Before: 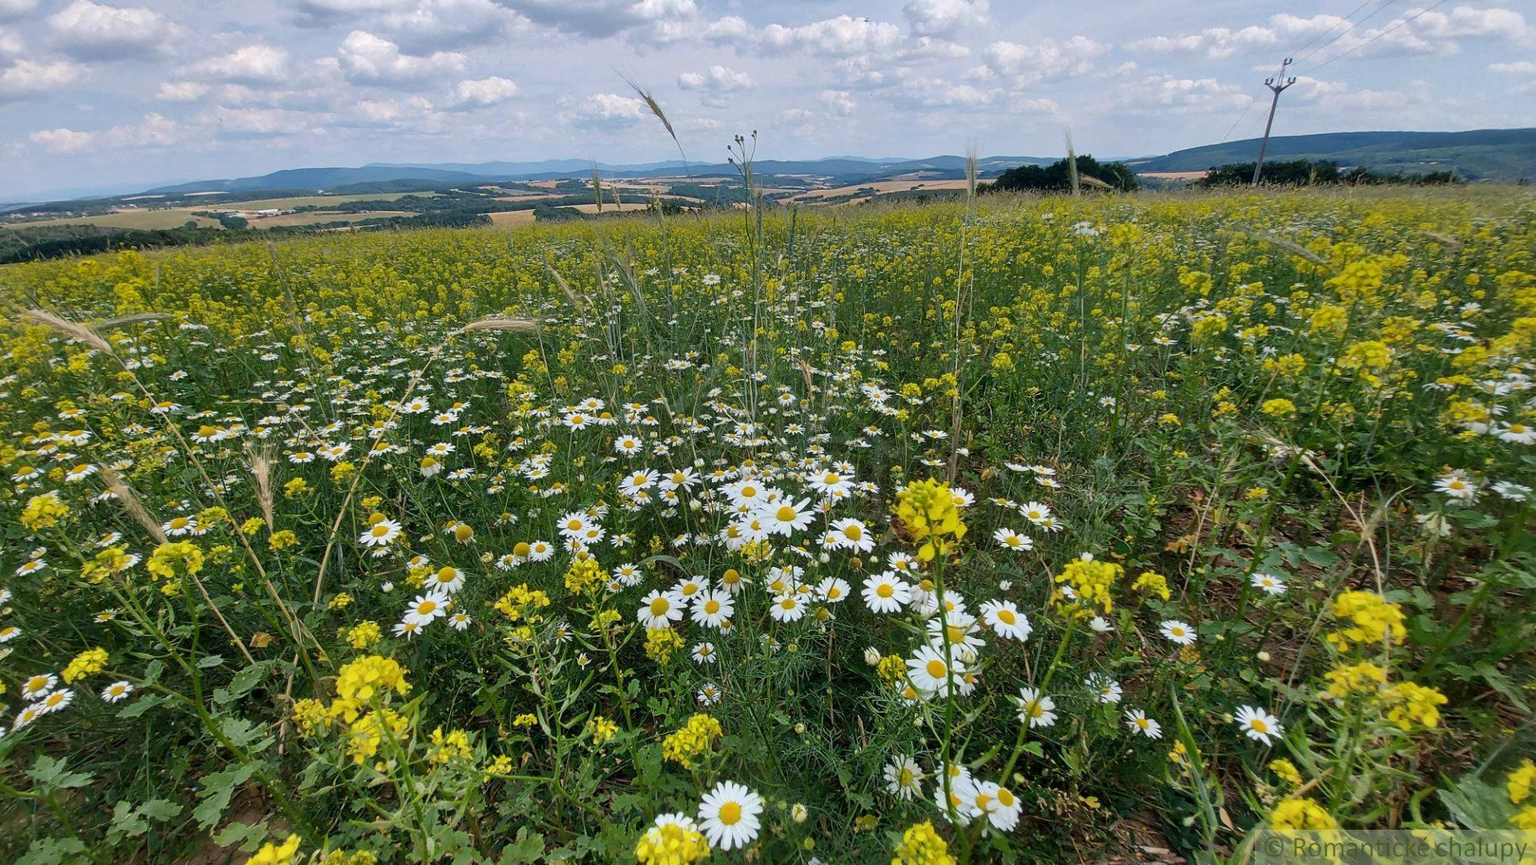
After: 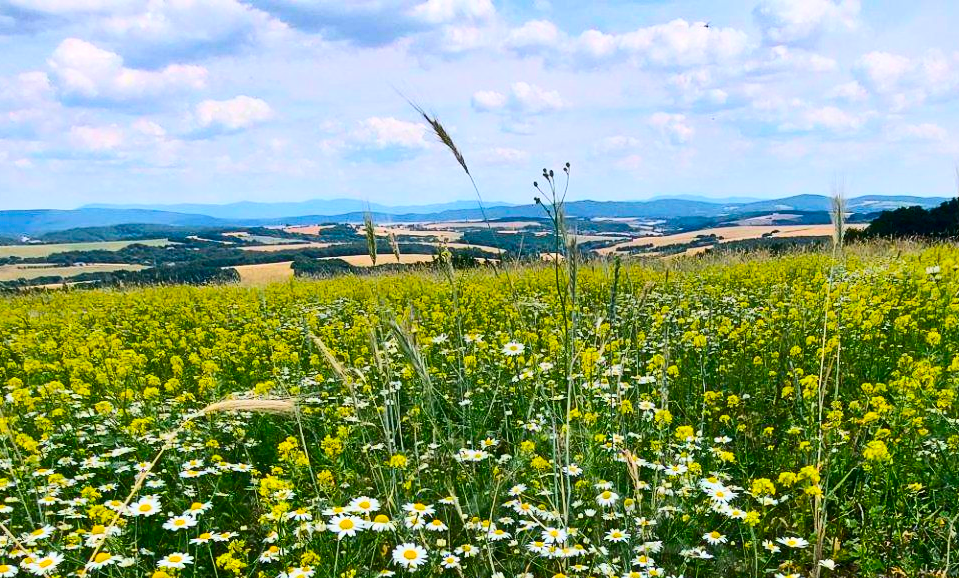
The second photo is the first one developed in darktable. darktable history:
contrast brightness saturation: contrast 0.4, brightness 0.1, saturation 0.21
shadows and highlights: low approximation 0.01, soften with gaussian
color balance rgb: perceptual saturation grading › global saturation 25%, perceptual brilliance grading › mid-tones 10%, perceptual brilliance grading › shadows 15%, global vibrance 20%
crop: left 19.556%, right 30.401%, bottom 46.458%
